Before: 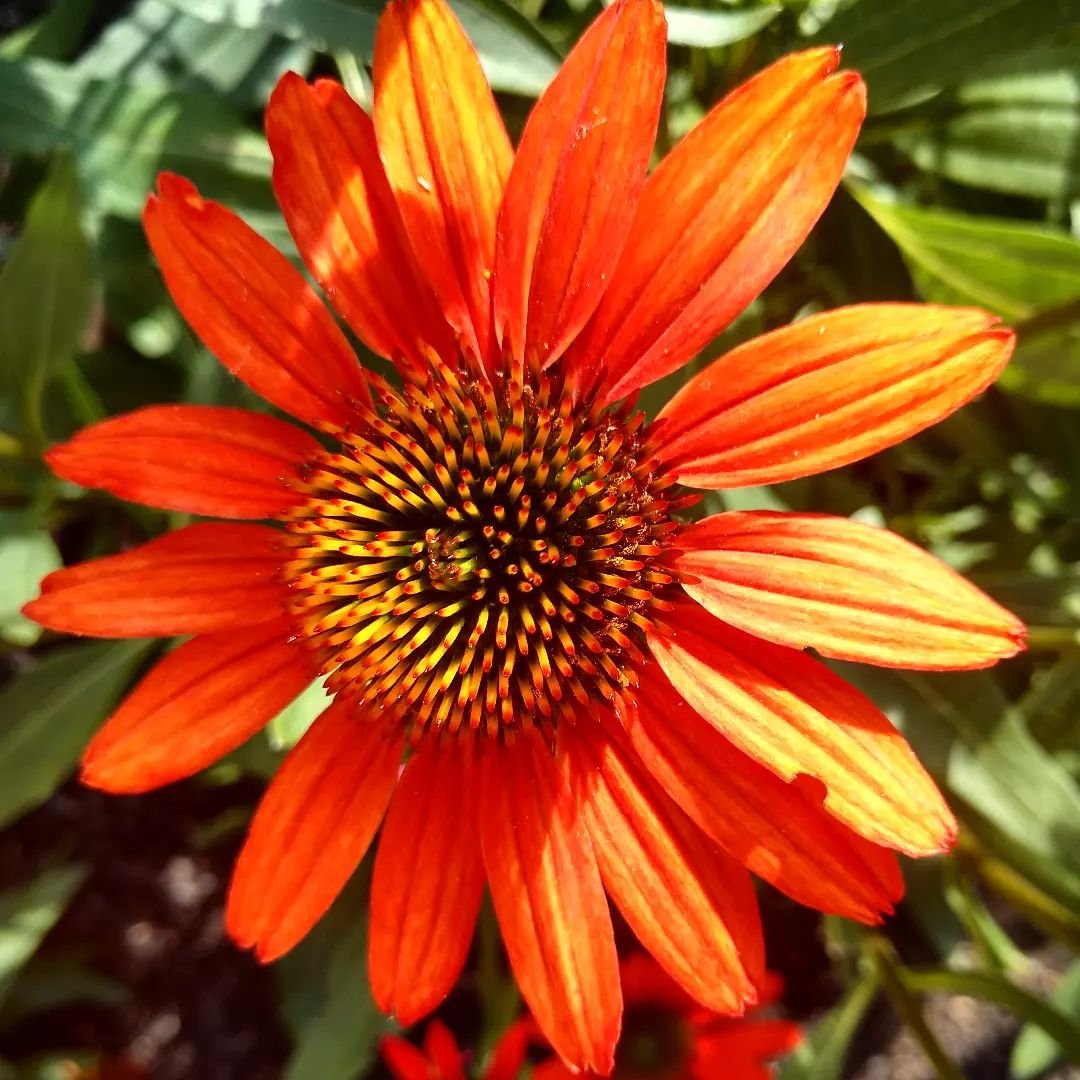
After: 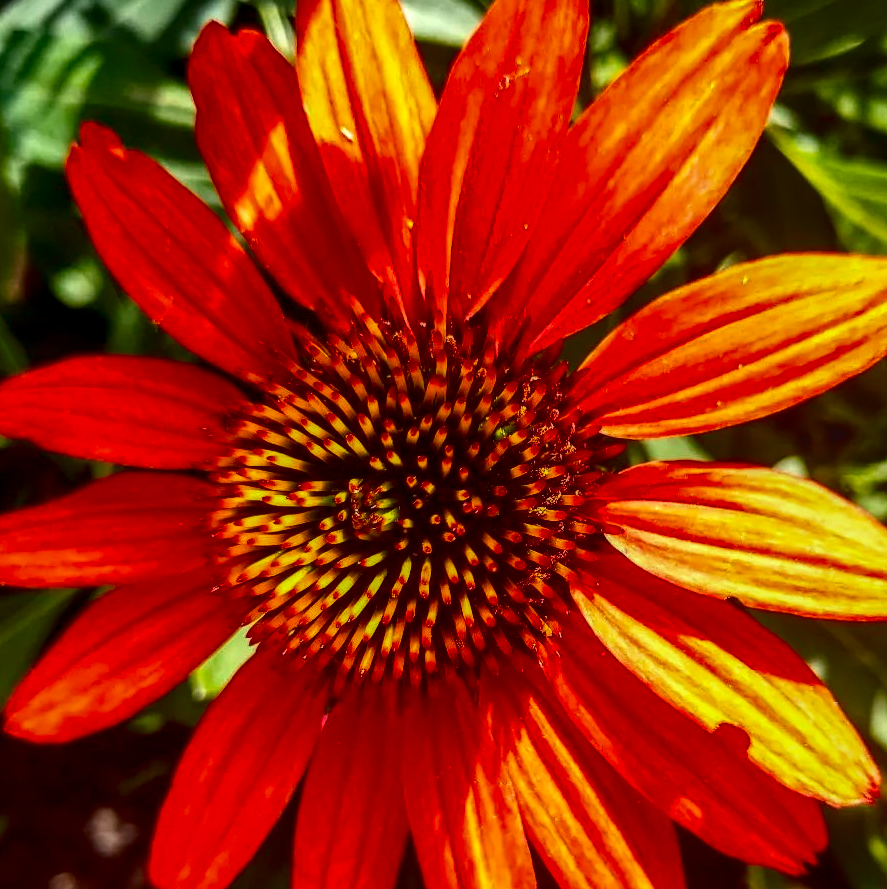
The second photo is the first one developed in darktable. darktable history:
contrast brightness saturation: contrast 0.134, brightness -0.225, saturation 0.138
crop and rotate: left 7.232%, top 4.671%, right 10.617%, bottom 12.923%
color balance rgb: perceptual saturation grading › global saturation 19.742%
local contrast: highlights 4%, shadows 7%, detail 133%
